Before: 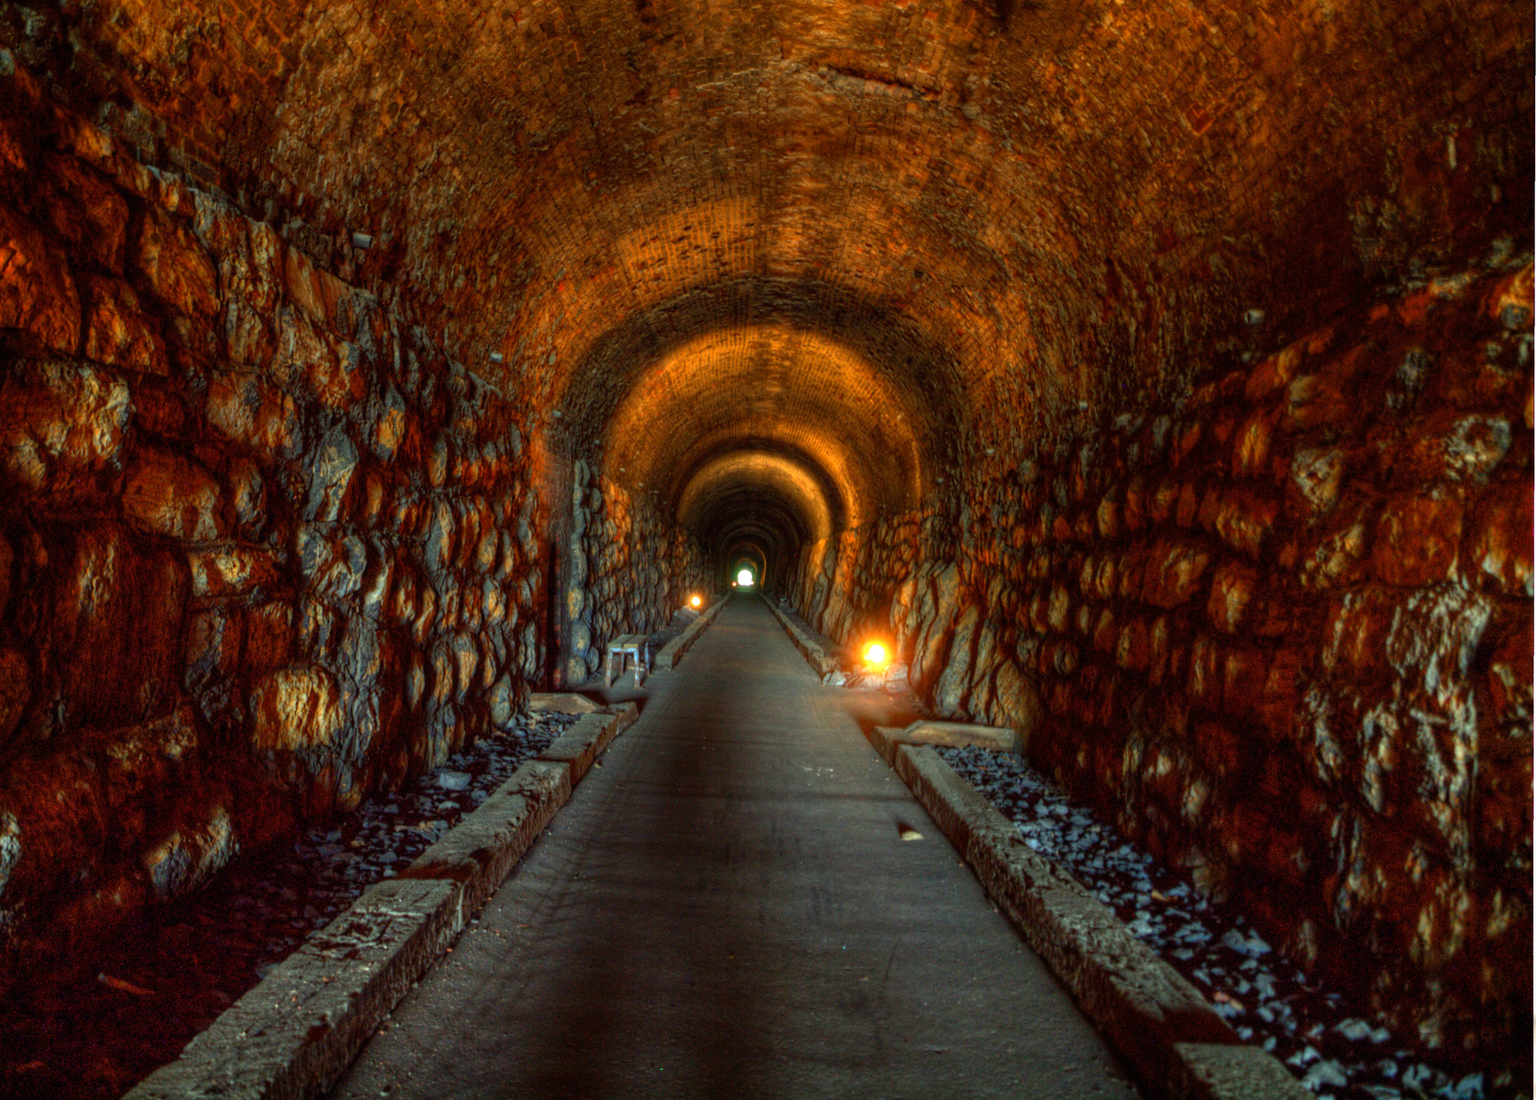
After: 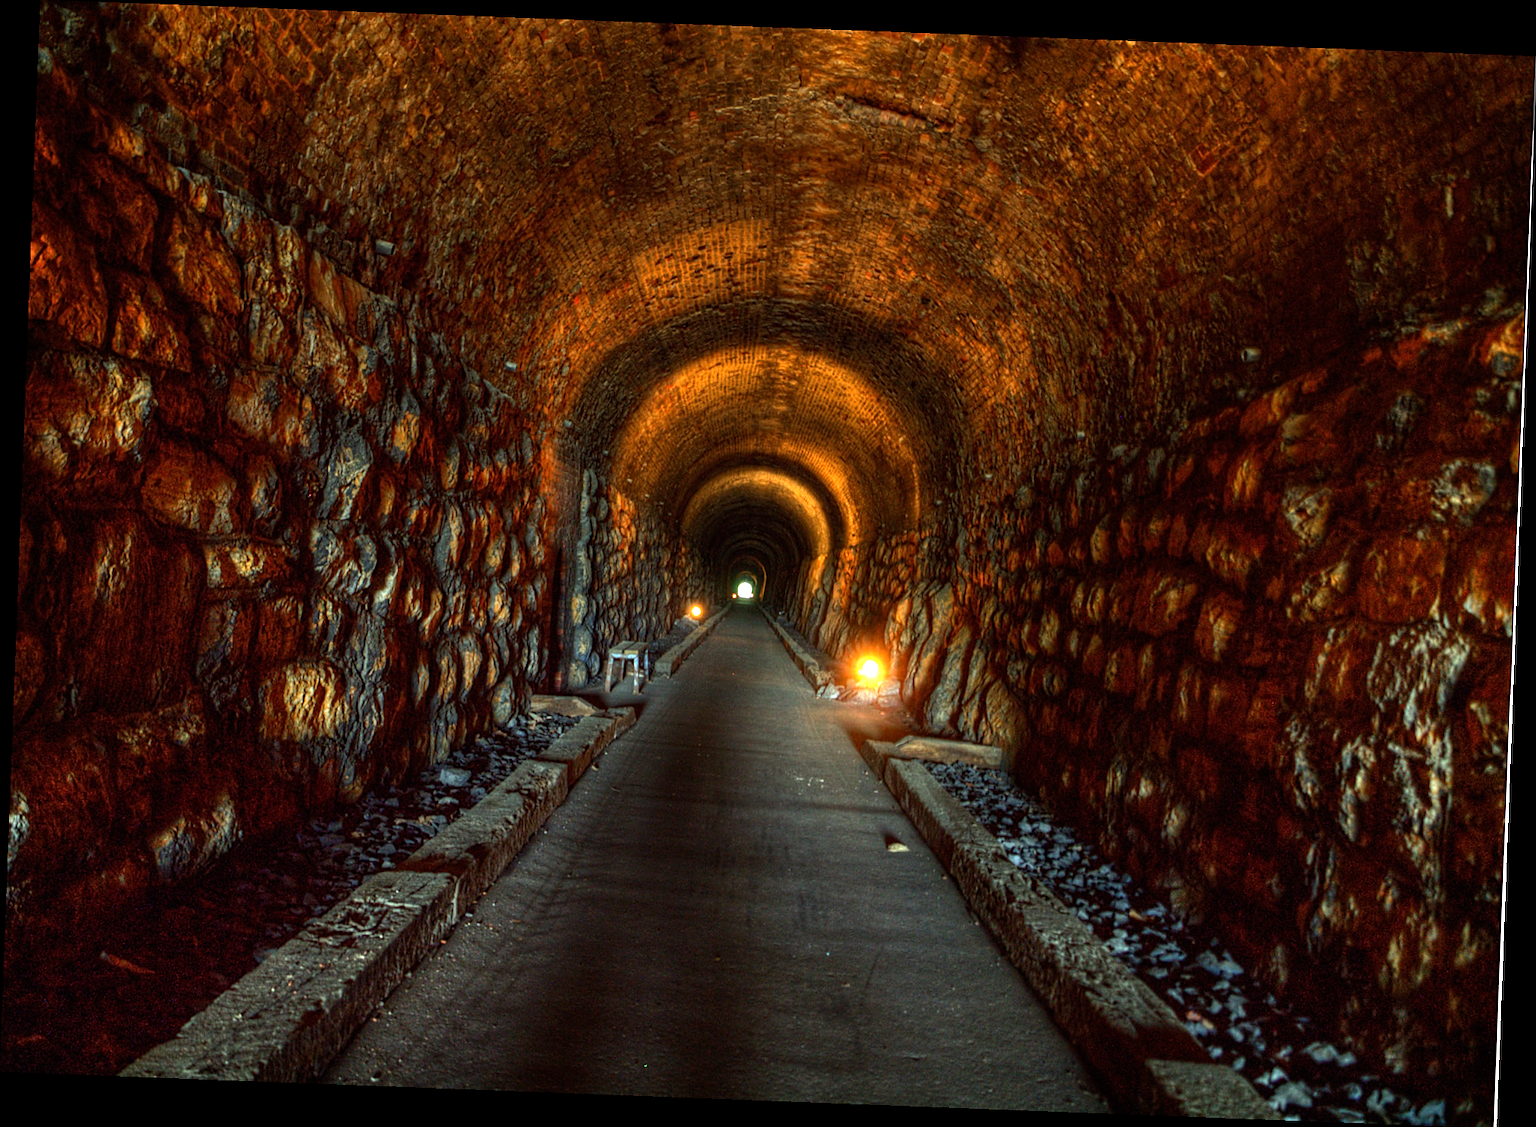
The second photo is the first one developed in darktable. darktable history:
sharpen: on, module defaults
tone equalizer: -8 EV -0.417 EV, -7 EV -0.389 EV, -6 EV -0.333 EV, -5 EV -0.222 EV, -3 EV 0.222 EV, -2 EV 0.333 EV, -1 EV 0.389 EV, +0 EV 0.417 EV, edges refinement/feathering 500, mask exposure compensation -1.57 EV, preserve details no
rotate and perspective: rotation 2.17°, automatic cropping off
